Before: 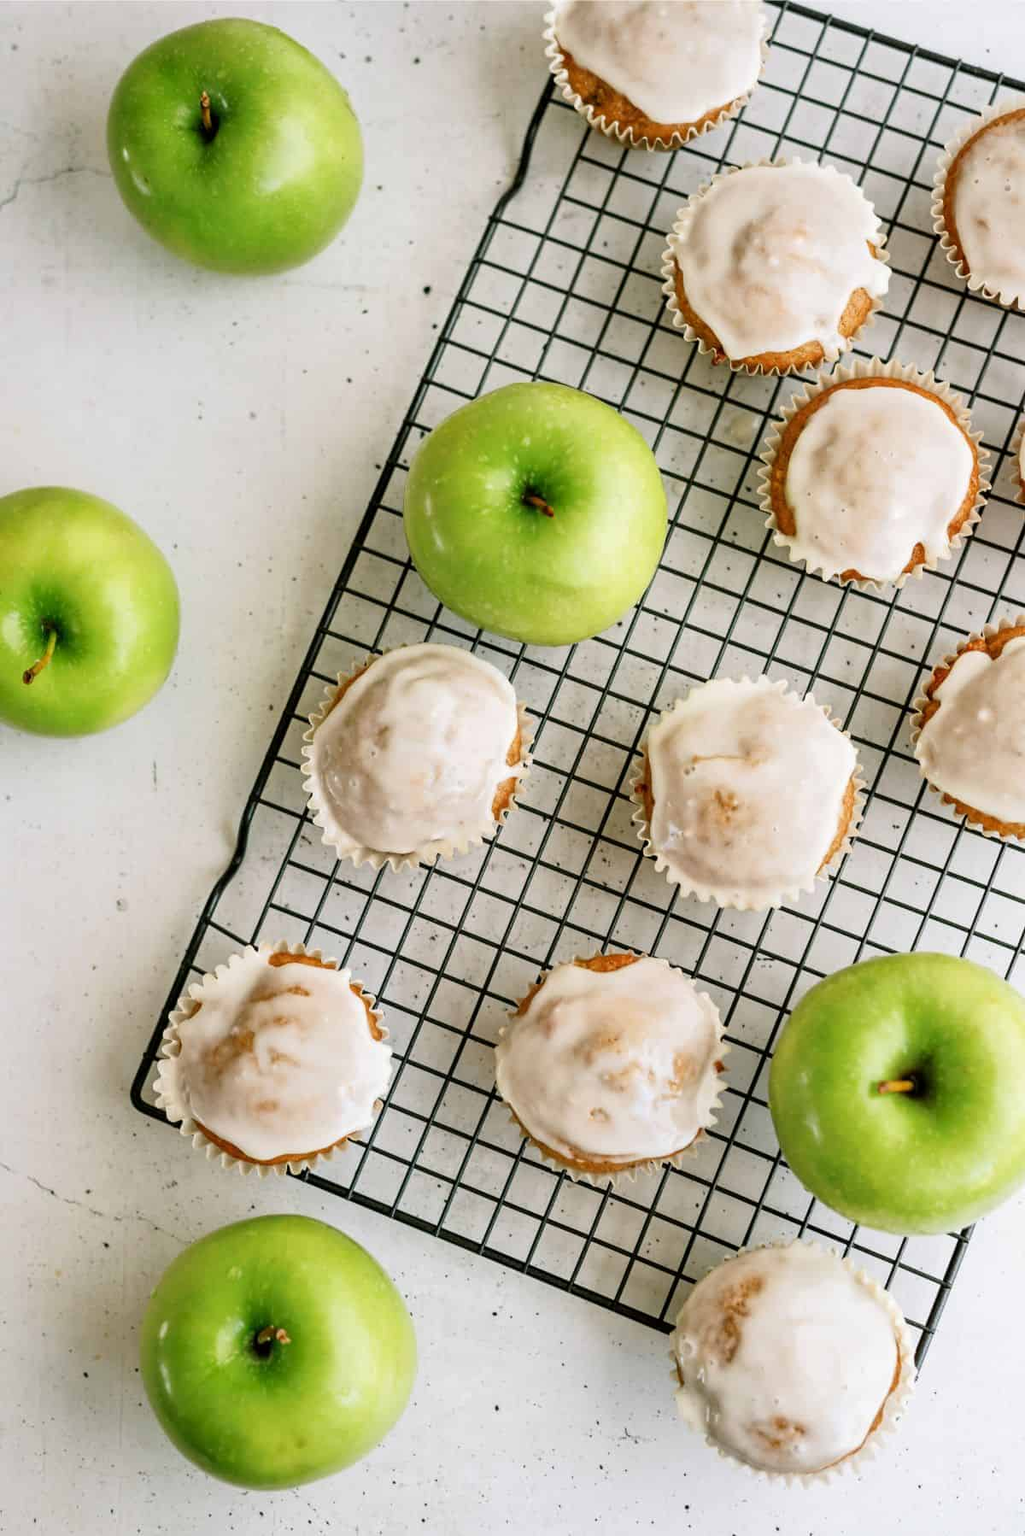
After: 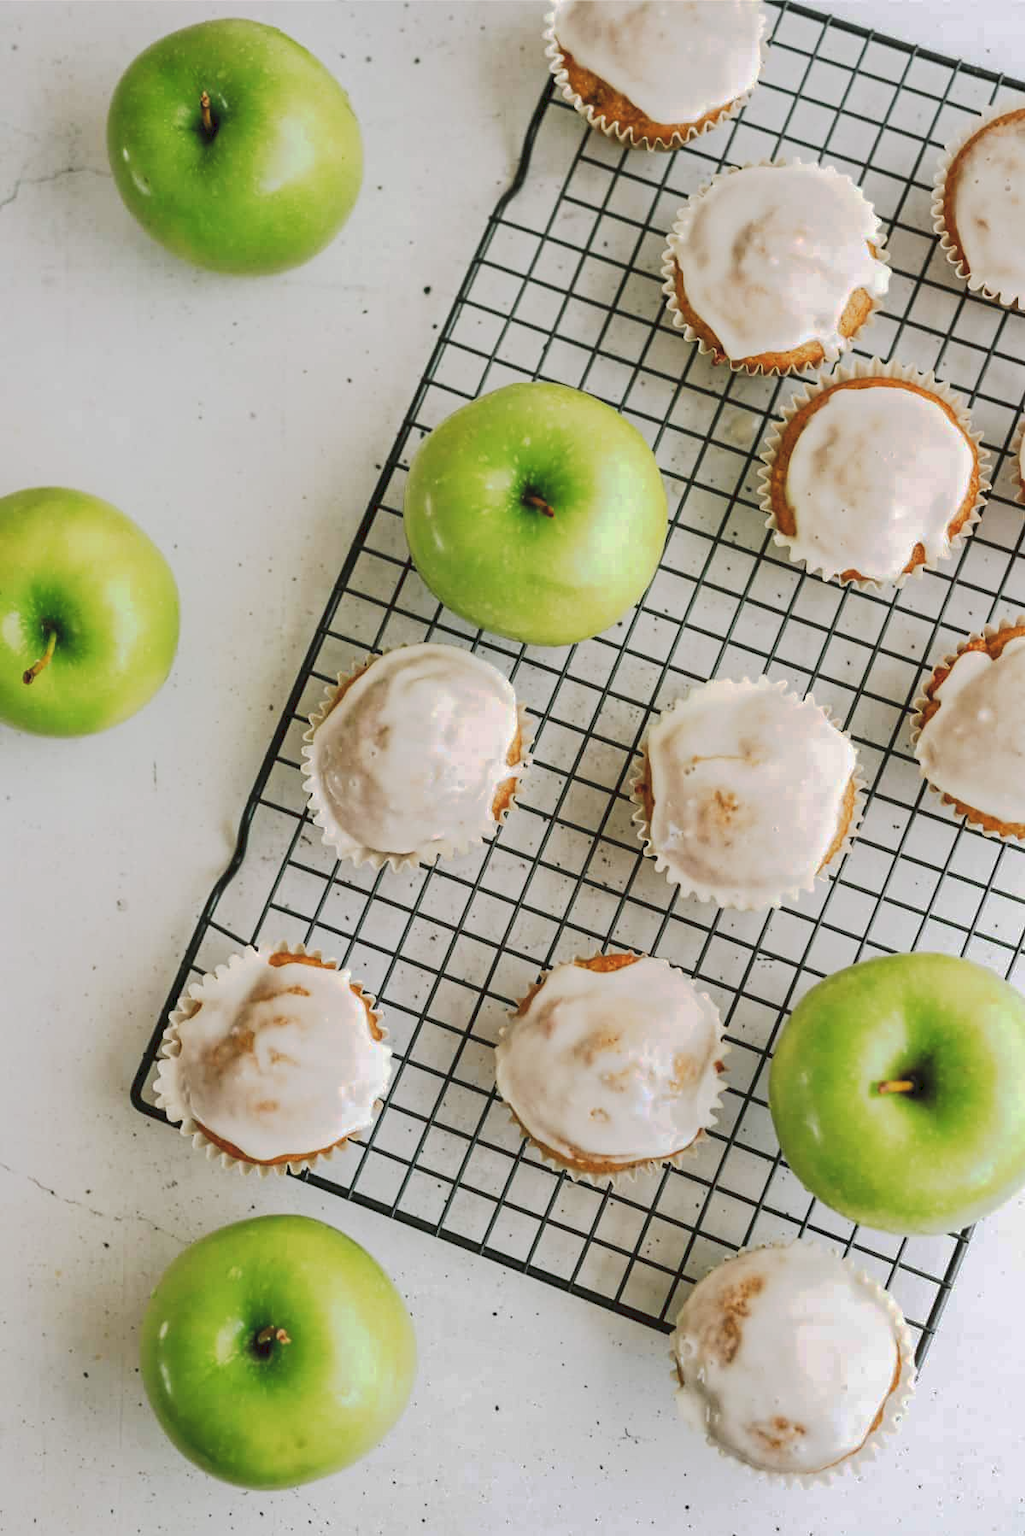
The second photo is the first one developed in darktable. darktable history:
tone curve: curves: ch0 [(0, 0) (0.003, 0.08) (0.011, 0.088) (0.025, 0.104) (0.044, 0.122) (0.069, 0.141) (0.1, 0.161) (0.136, 0.181) (0.177, 0.209) (0.224, 0.246) (0.277, 0.293) (0.335, 0.343) (0.399, 0.399) (0.468, 0.464) (0.543, 0.54) (0.623, 0.616) (0.709, 0.694) (0.801, 0.757) (0.898, 0.821) (1, 1)], preserve colors none
